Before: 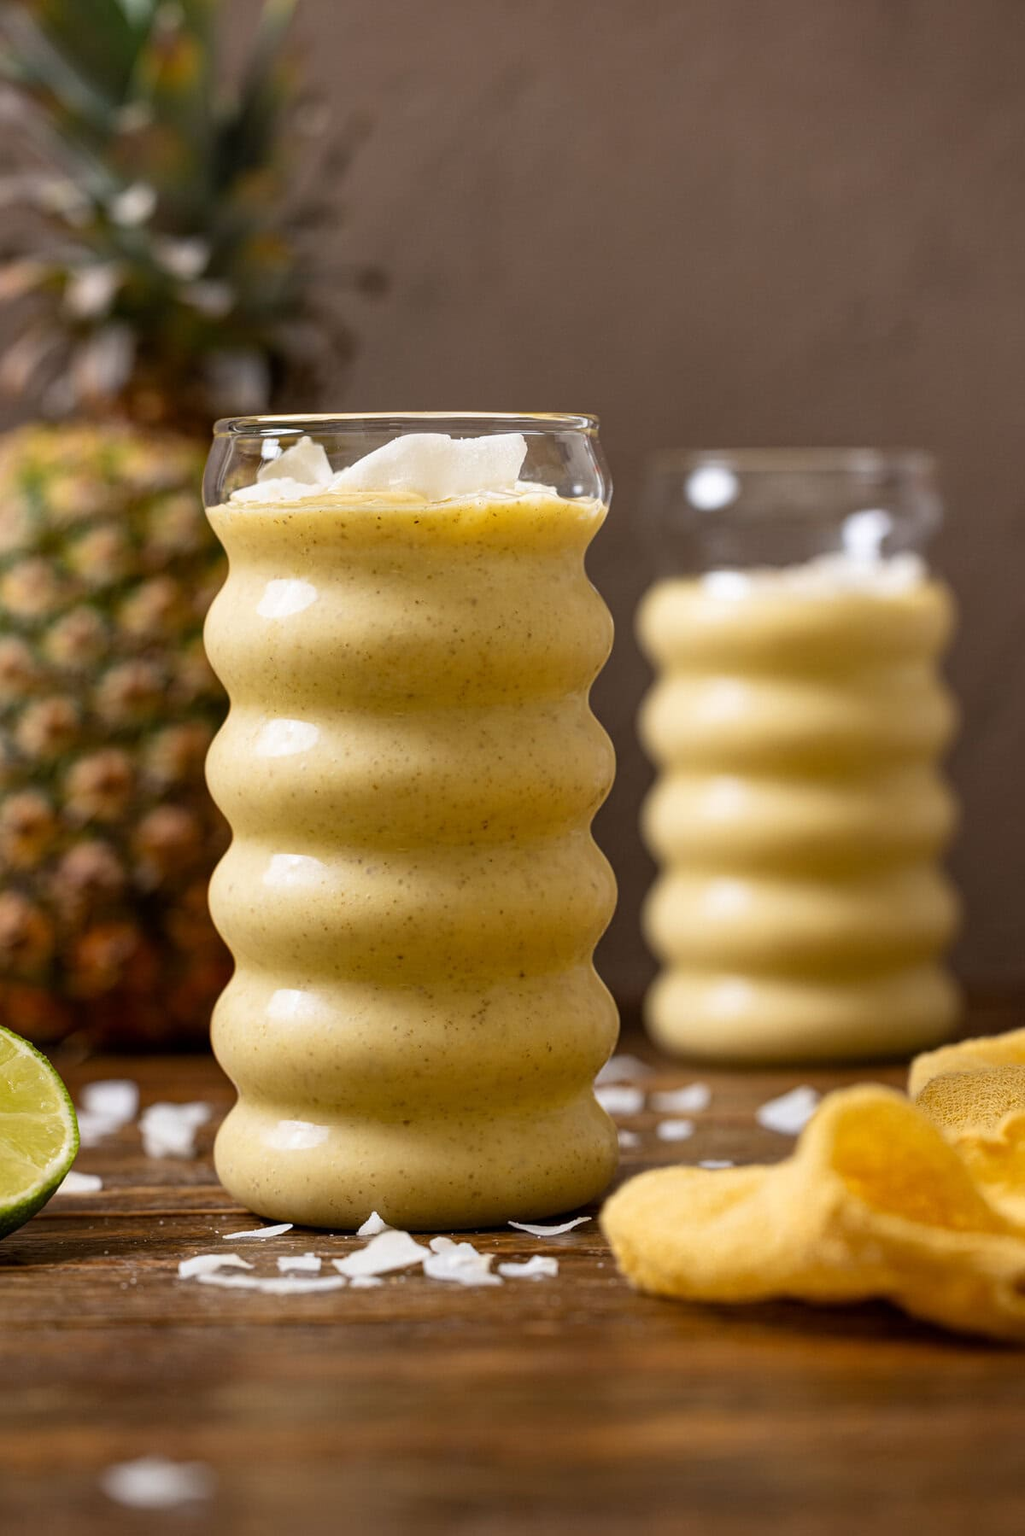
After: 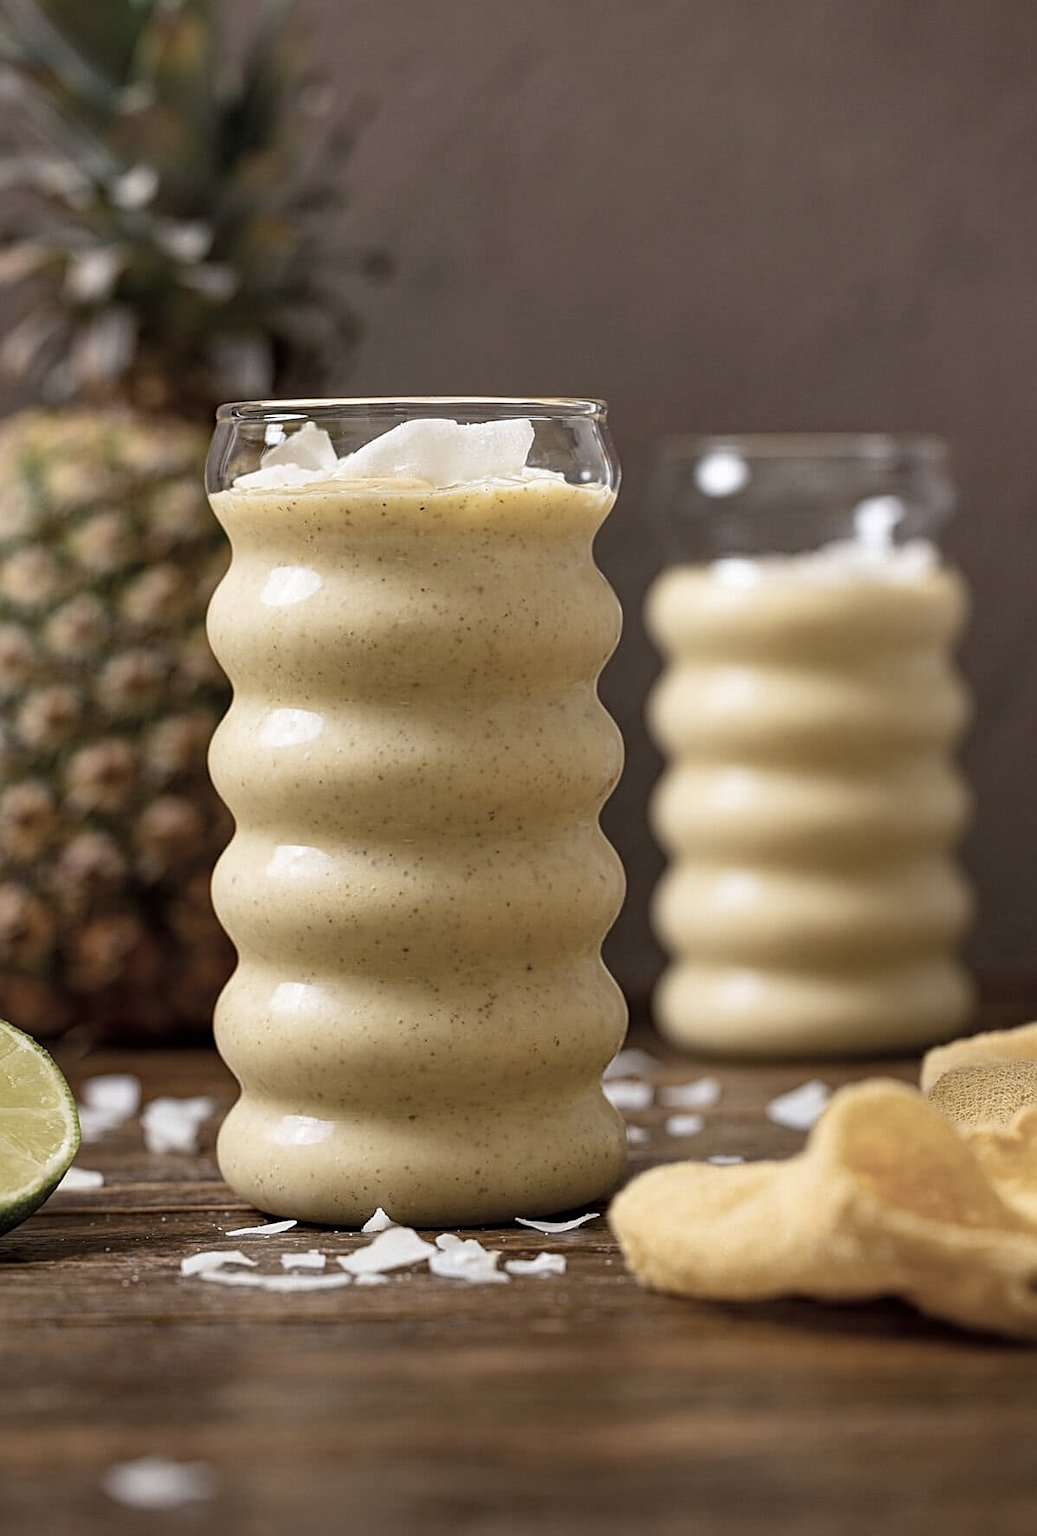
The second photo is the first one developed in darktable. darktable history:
crop: top 1.338%, right 0.118%
color correction: highlights b* 0.003, saturation 0.531
haze removal: adaptive false
sharpen: on, module defaults
